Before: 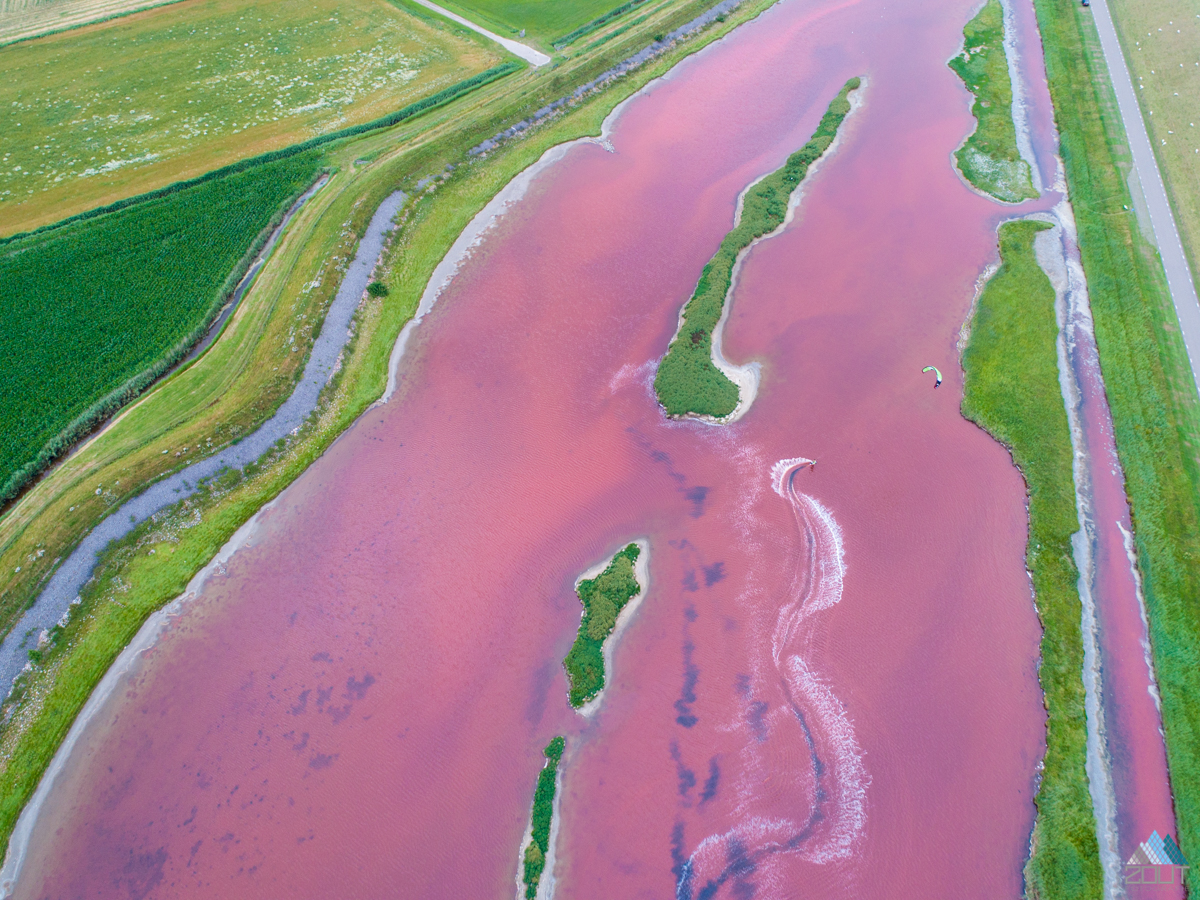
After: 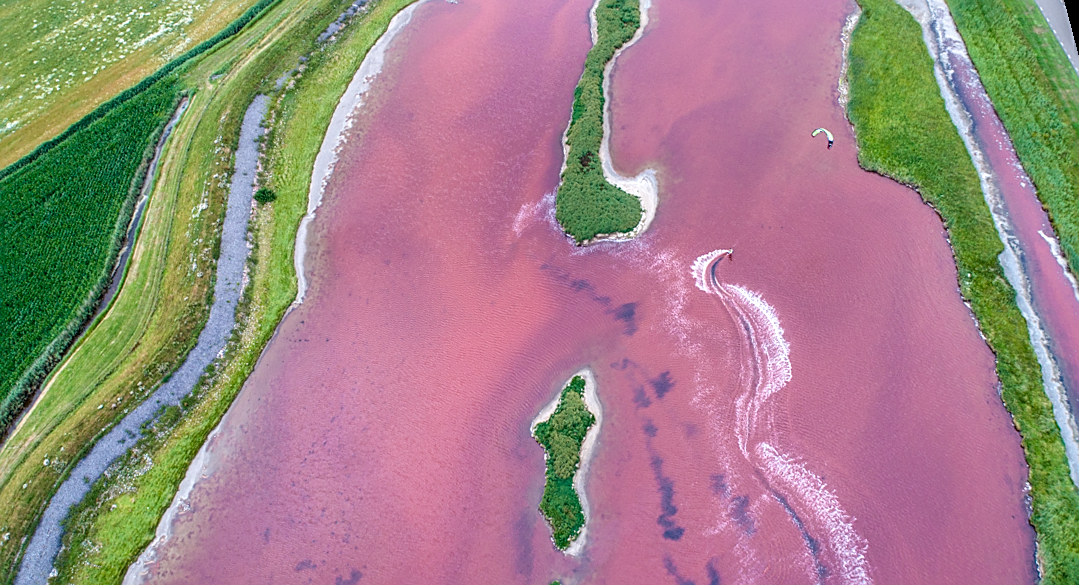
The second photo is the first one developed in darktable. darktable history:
rotate and perspective: rotation -14.8°, crop left 0.1, crop right 0.903, crop top 0.25, crop bottom 0.748
local contrast: highlights 25%, detail 150%
sharpen: amount 0.6
crop and rotate: left 3.238%
